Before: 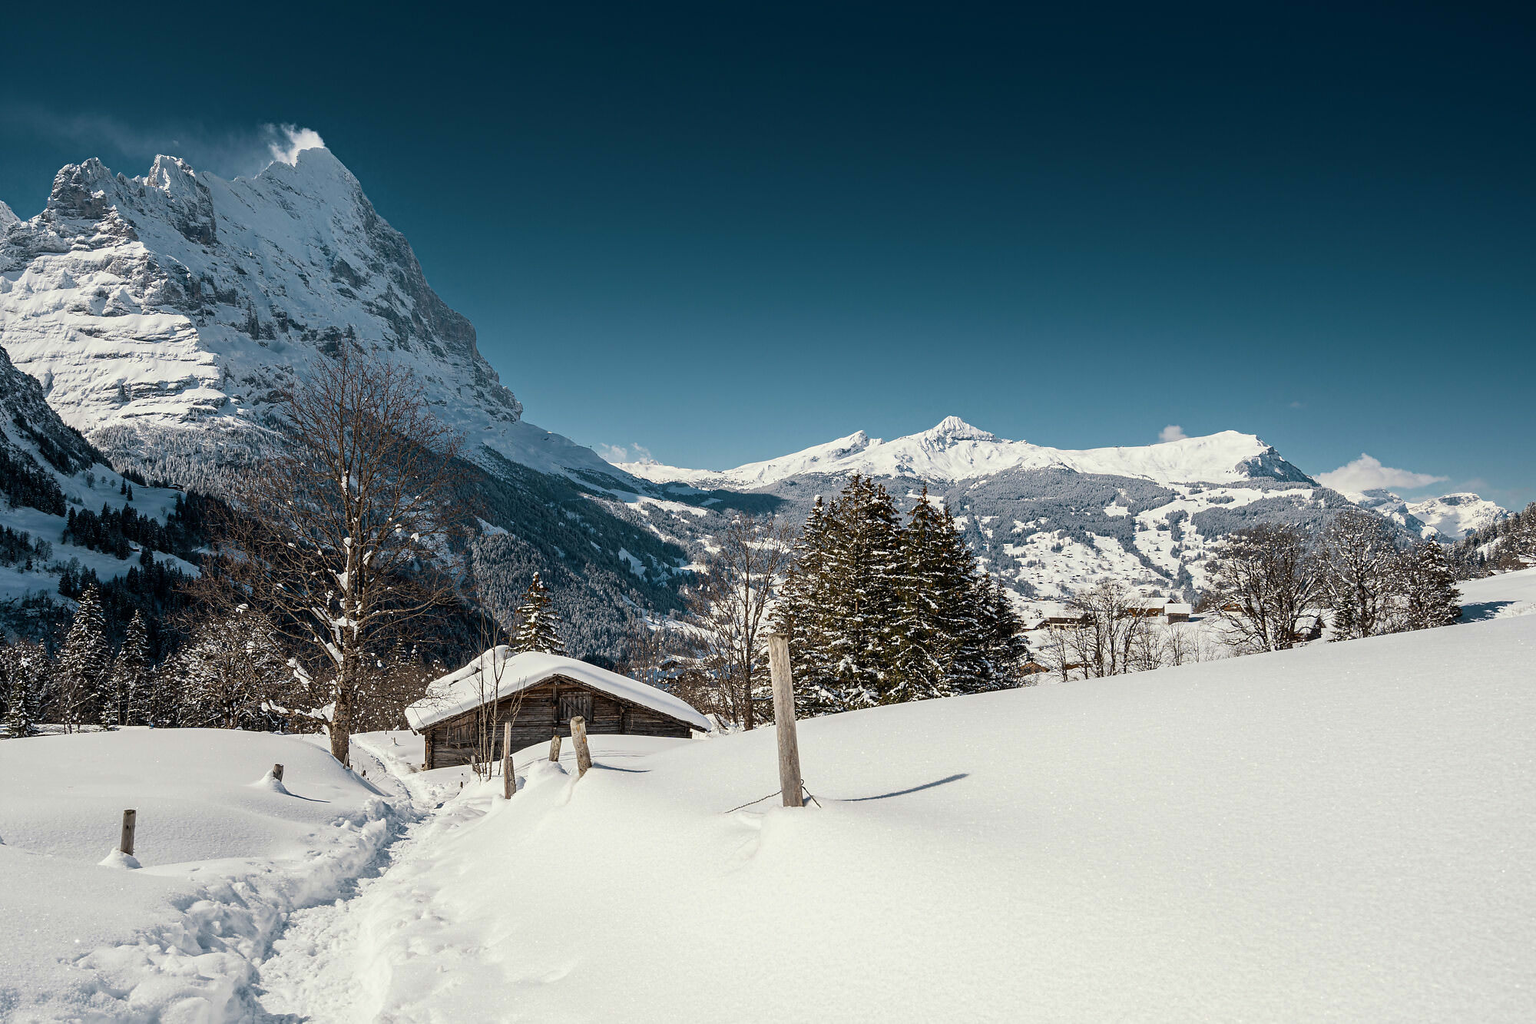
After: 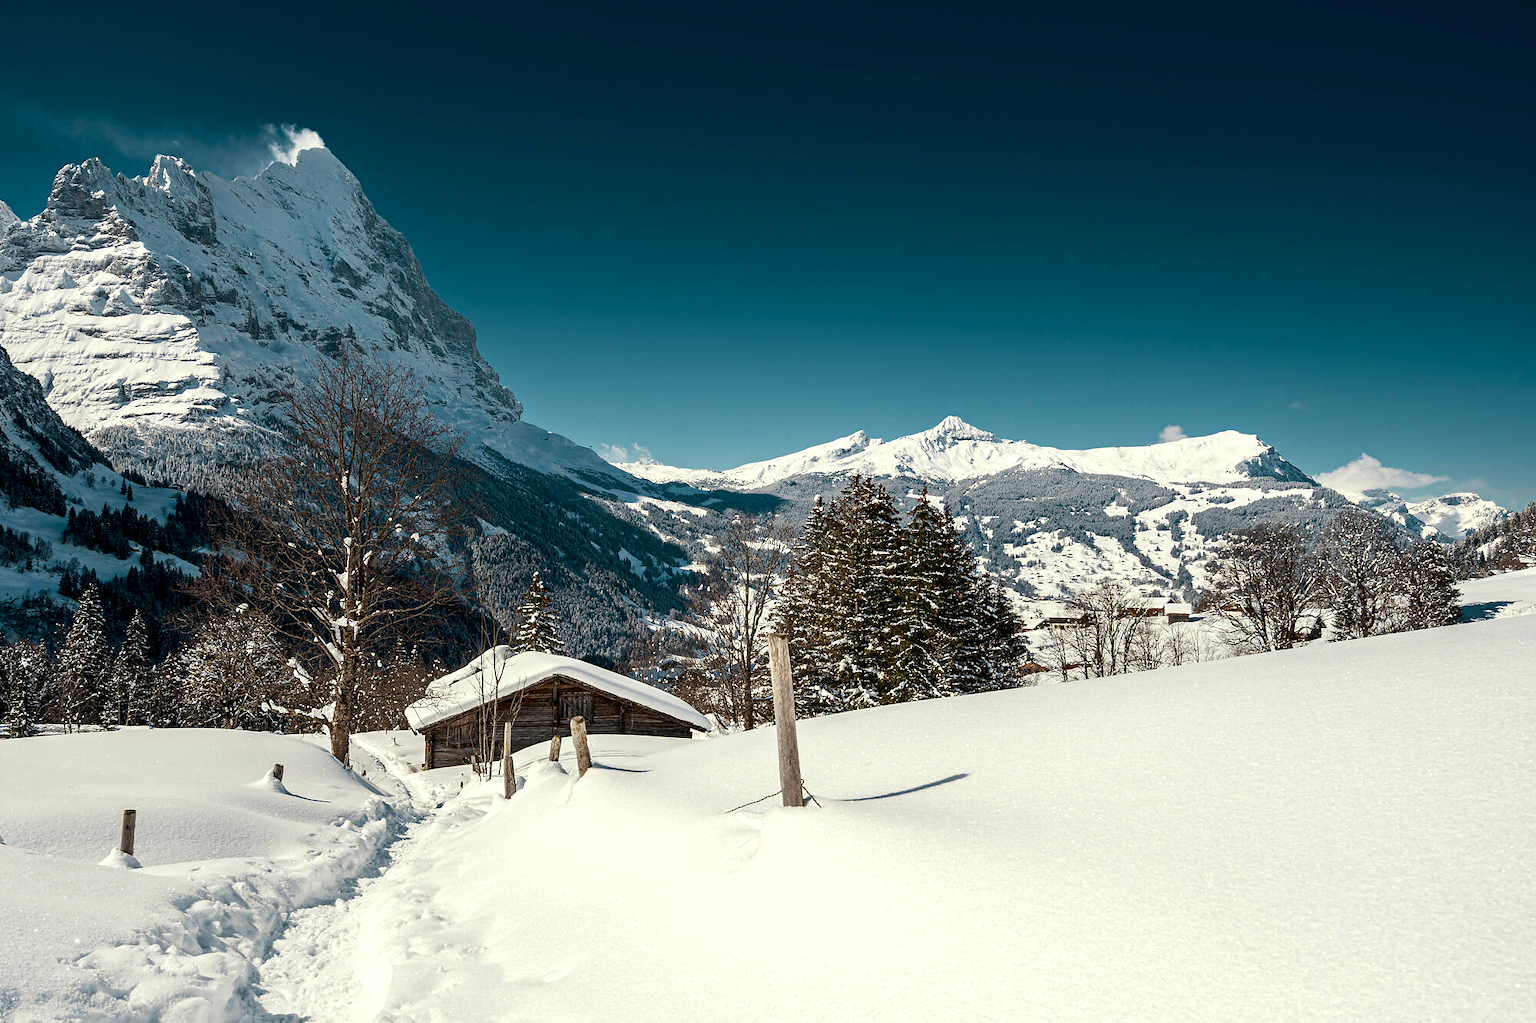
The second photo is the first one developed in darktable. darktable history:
color calibration: output R [0.946, 0.065, -0.013, 0], output G [-0.246, 1.264, -0.017, 0], output B [0.046, -0.098, 1.05, 0], x 0.342, y 0.356, temperature 5123.07 K
contrast brightness saturation: brightness -0.099
exposure: black level correction 0.001, exposure 0.296 EV, compensate exposure bias true, compensate highlight preservation false
